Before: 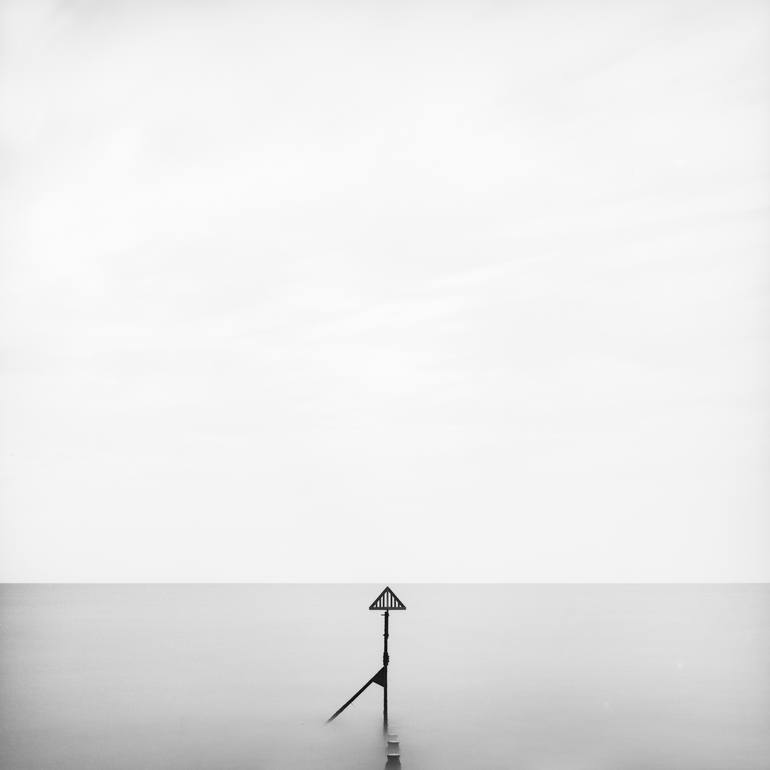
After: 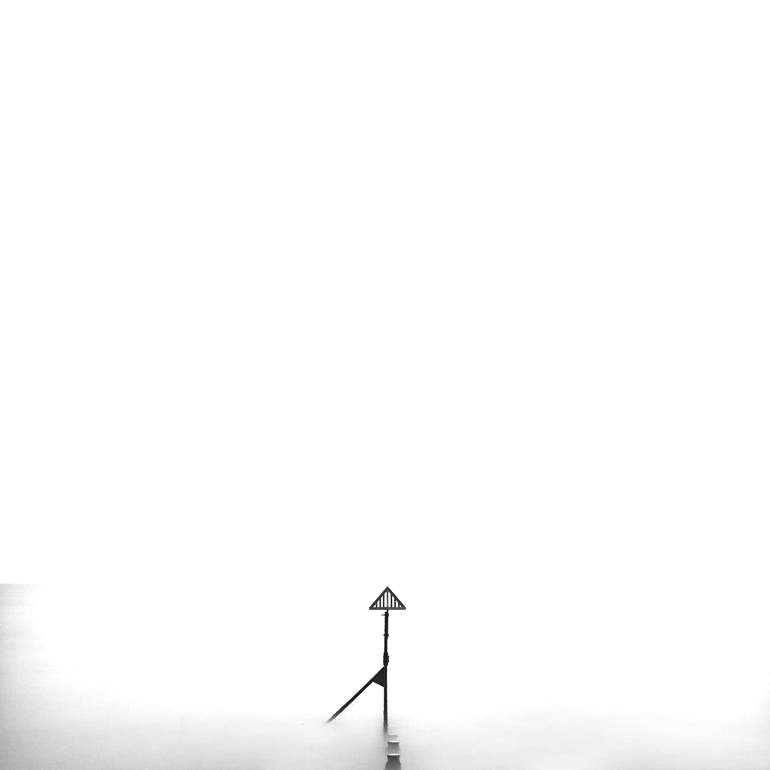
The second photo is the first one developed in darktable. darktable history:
exposure: exposure 0.77 EV, compensate highlight preservation false
contrast equalizer: y [[0.5 ×6], [0.5 ×6], [0.5, 0.5, 0.501, 0.545, 0.707, 0.863], [0 ×6], [0 ×6]]
